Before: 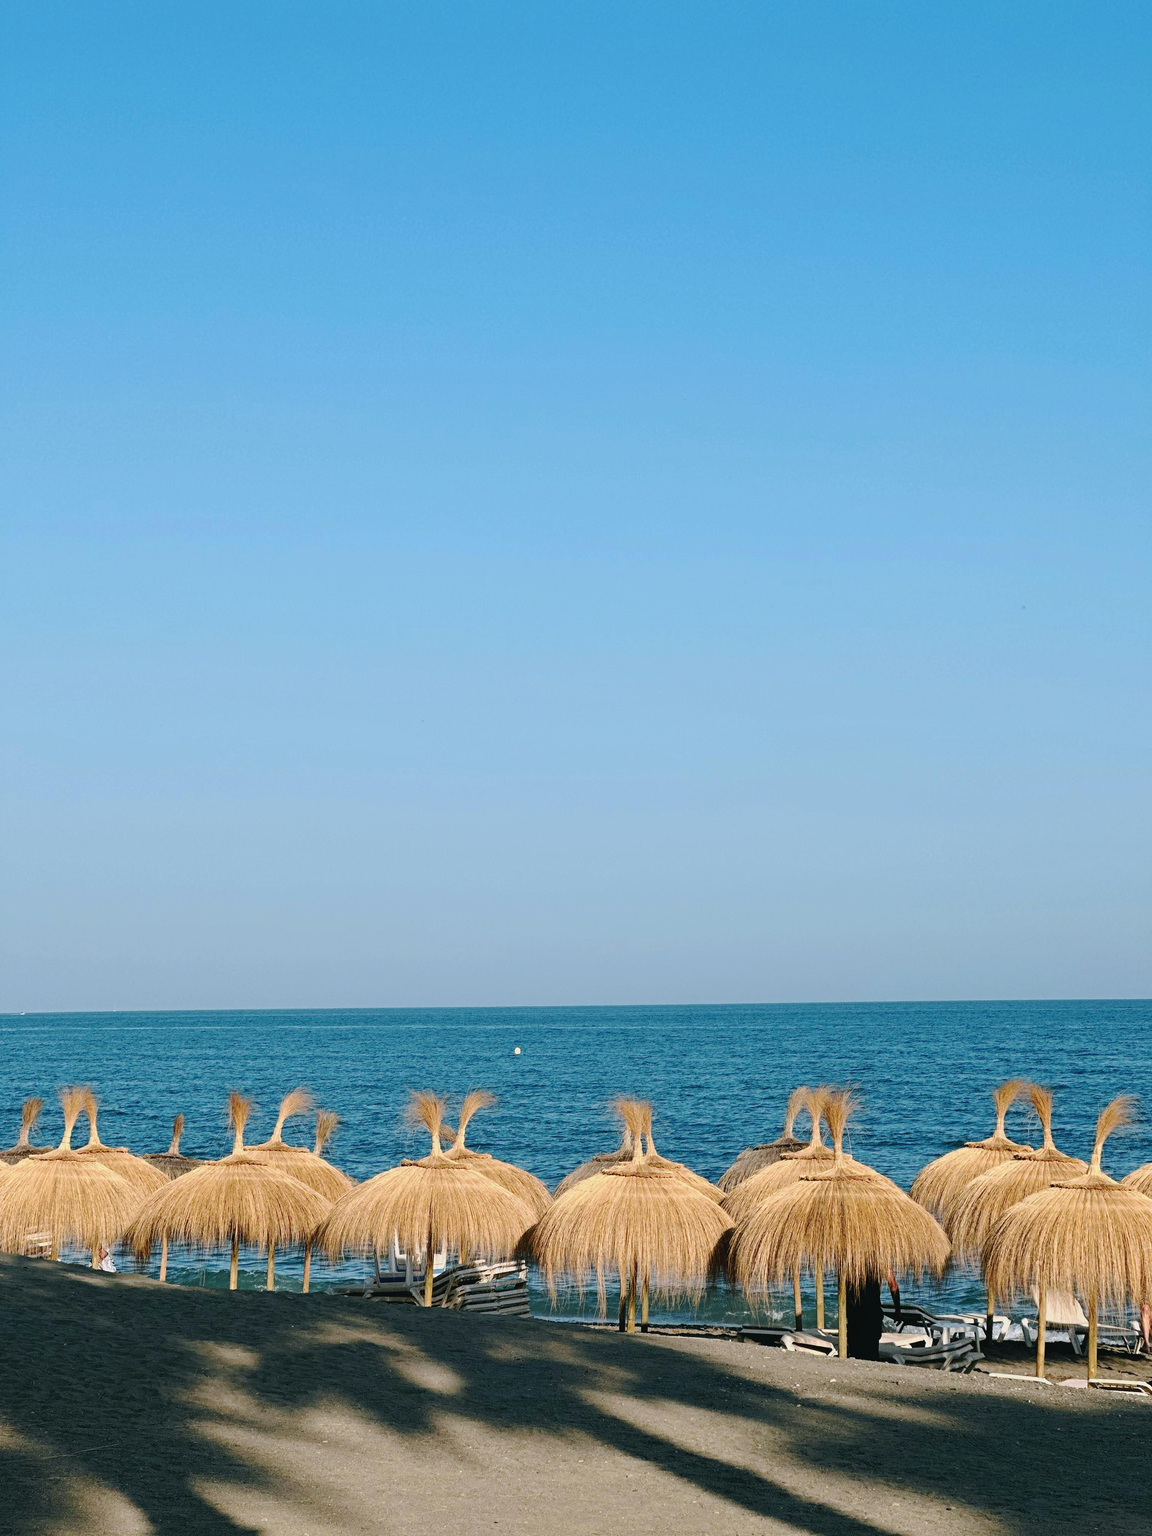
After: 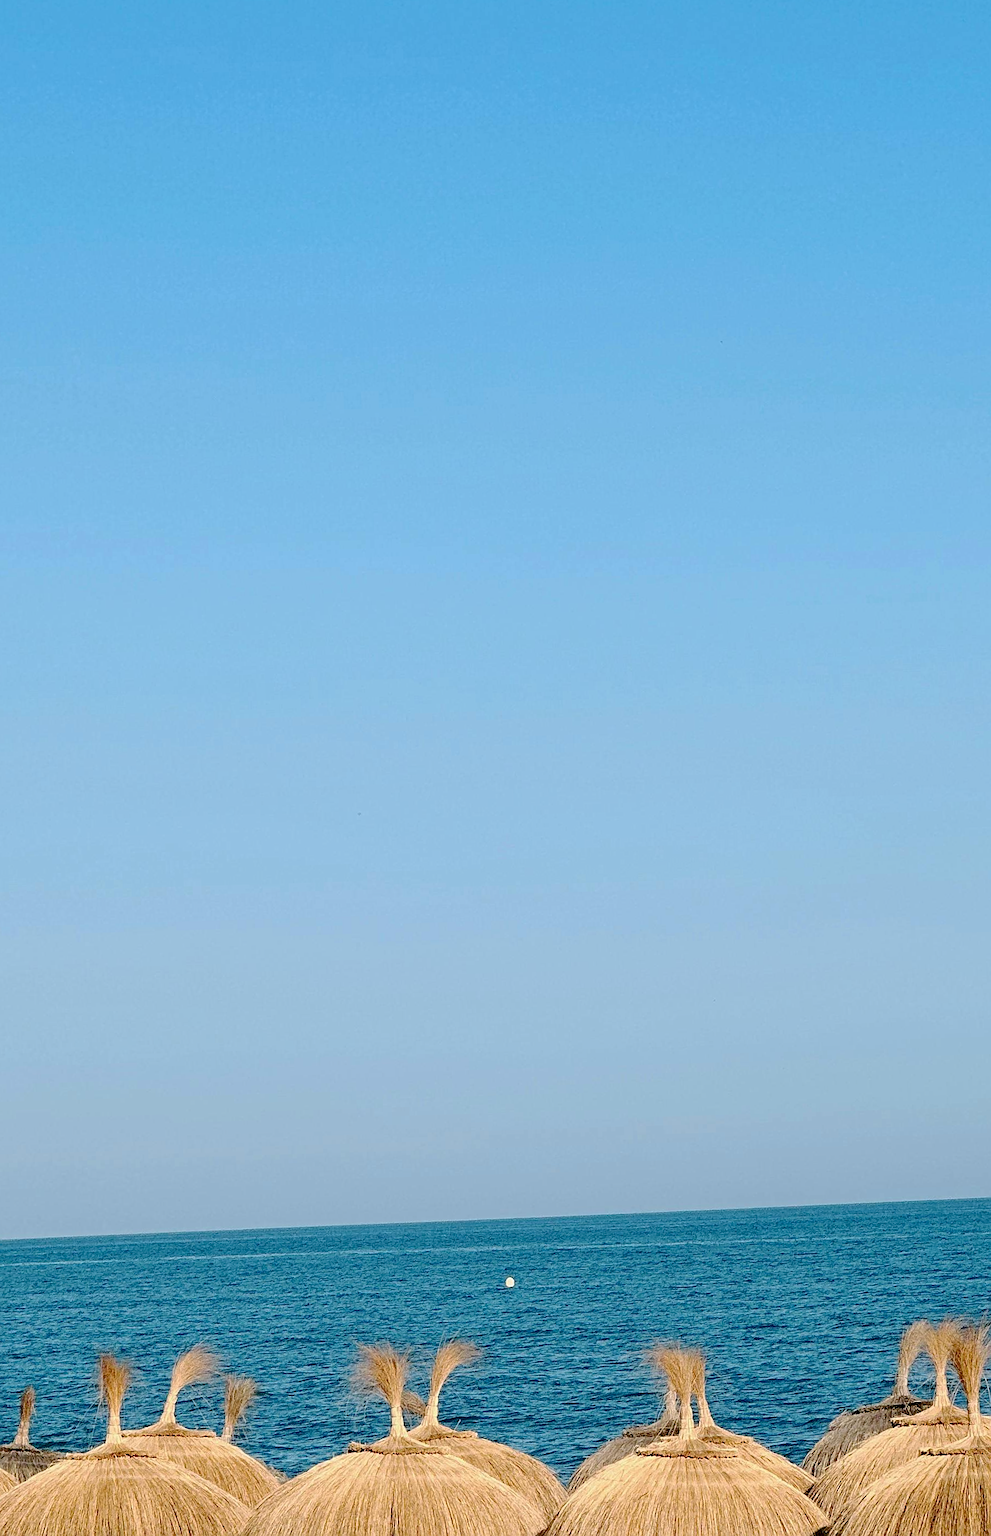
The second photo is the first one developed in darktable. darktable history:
sharpen: on, module defaults
crop: left 16.202%, top 11.208%, right 26.045%, bottom 20.557%
exposure: black level correction 0.011, compensate highlight preservation false
rotate and perspective: rotation -1.75°, automatic cropping off
tone equalizer: on, module defaults
